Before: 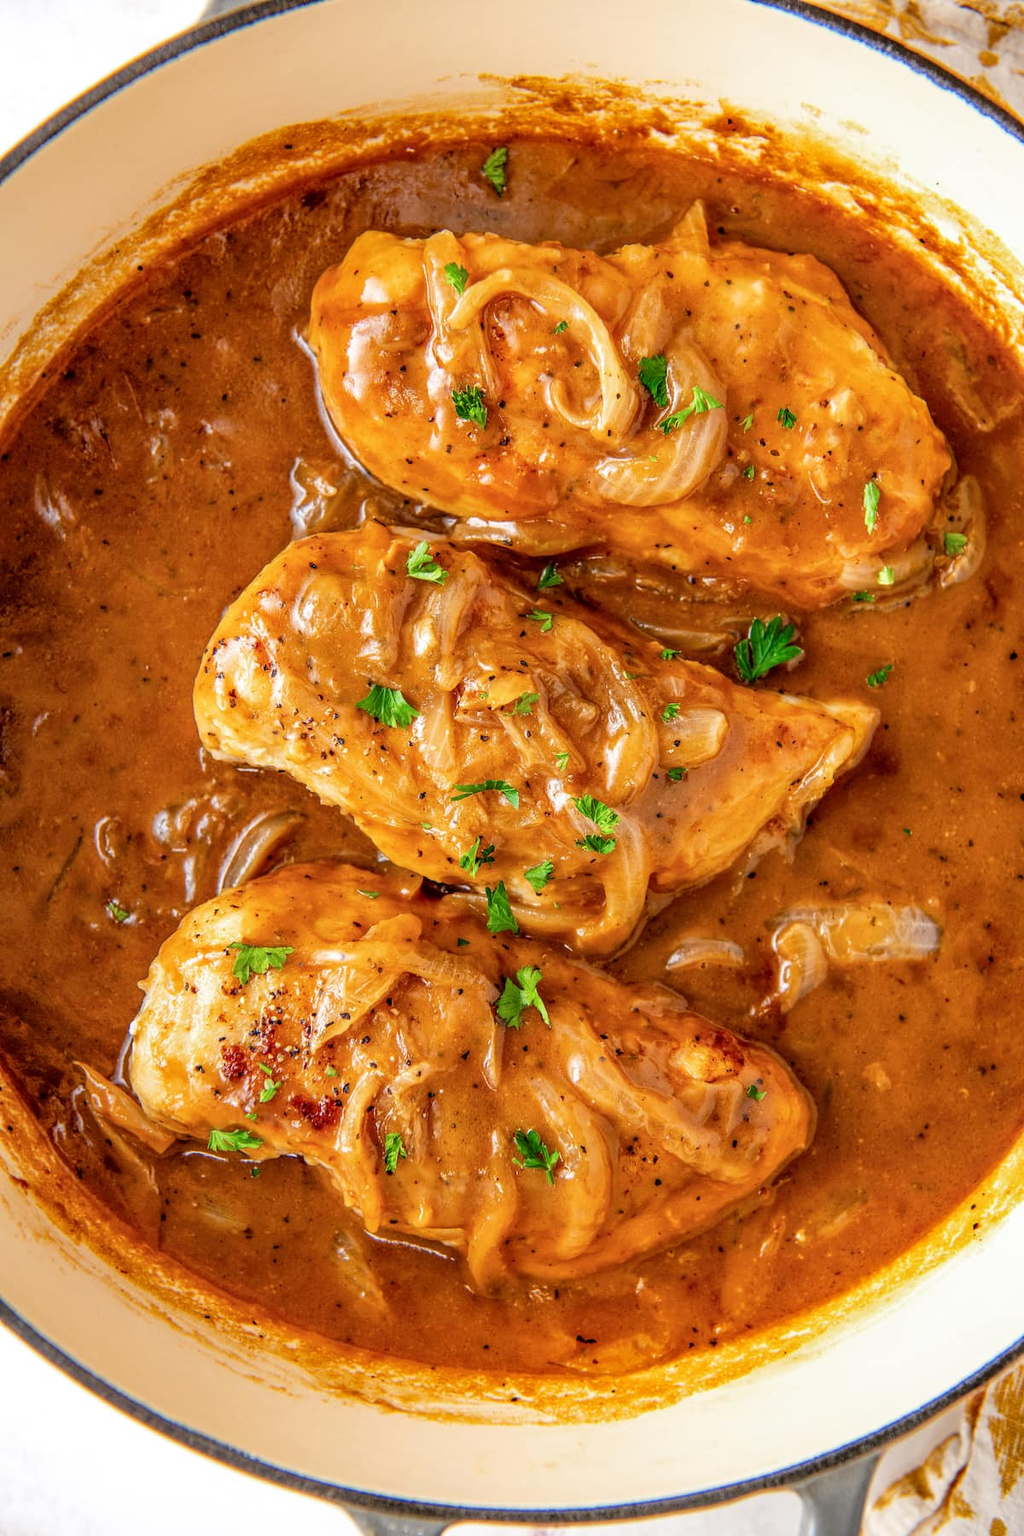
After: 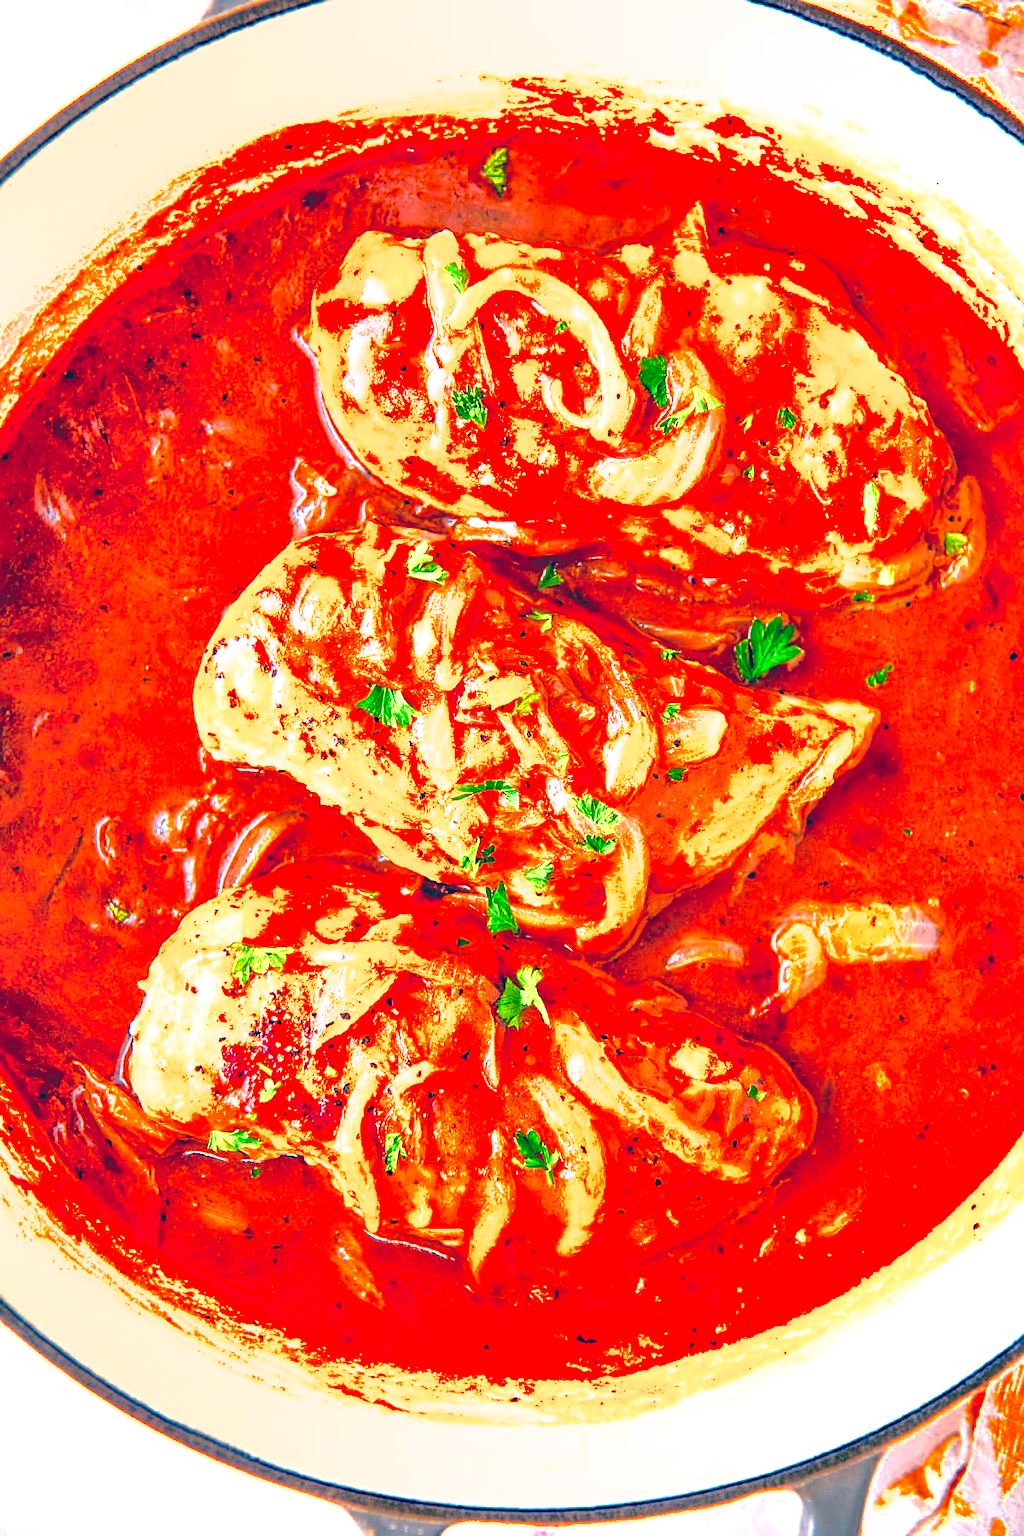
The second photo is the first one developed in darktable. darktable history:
sharpen: on, module defaults
local contrast: highlights 100%, shadows 100%, detail 120%, midtone range 0.2
color calibration: output R [1.422, -0.35, -0.252, 0], output G [-0.238, 1.259, -0.084, 0], output B [-0.081, -0.196, 1.58, 0], output brightness [0.49, 0.671, -0.57, 0], illuminant same as pipeline (D50), adaptation none (bypass), saturation algorithm version 1 (2020)
exposure: black level correction 0, compensate exposure bias true, compensate highlight preservation false
shadows and highlights: on, module defaults
color balance: lift [1.006, 0.985, 1.002, 1.015], gamma [1, 0.953, 1.008, 1.047], gain [1.076, 1.13, 1.004, 0.87]
